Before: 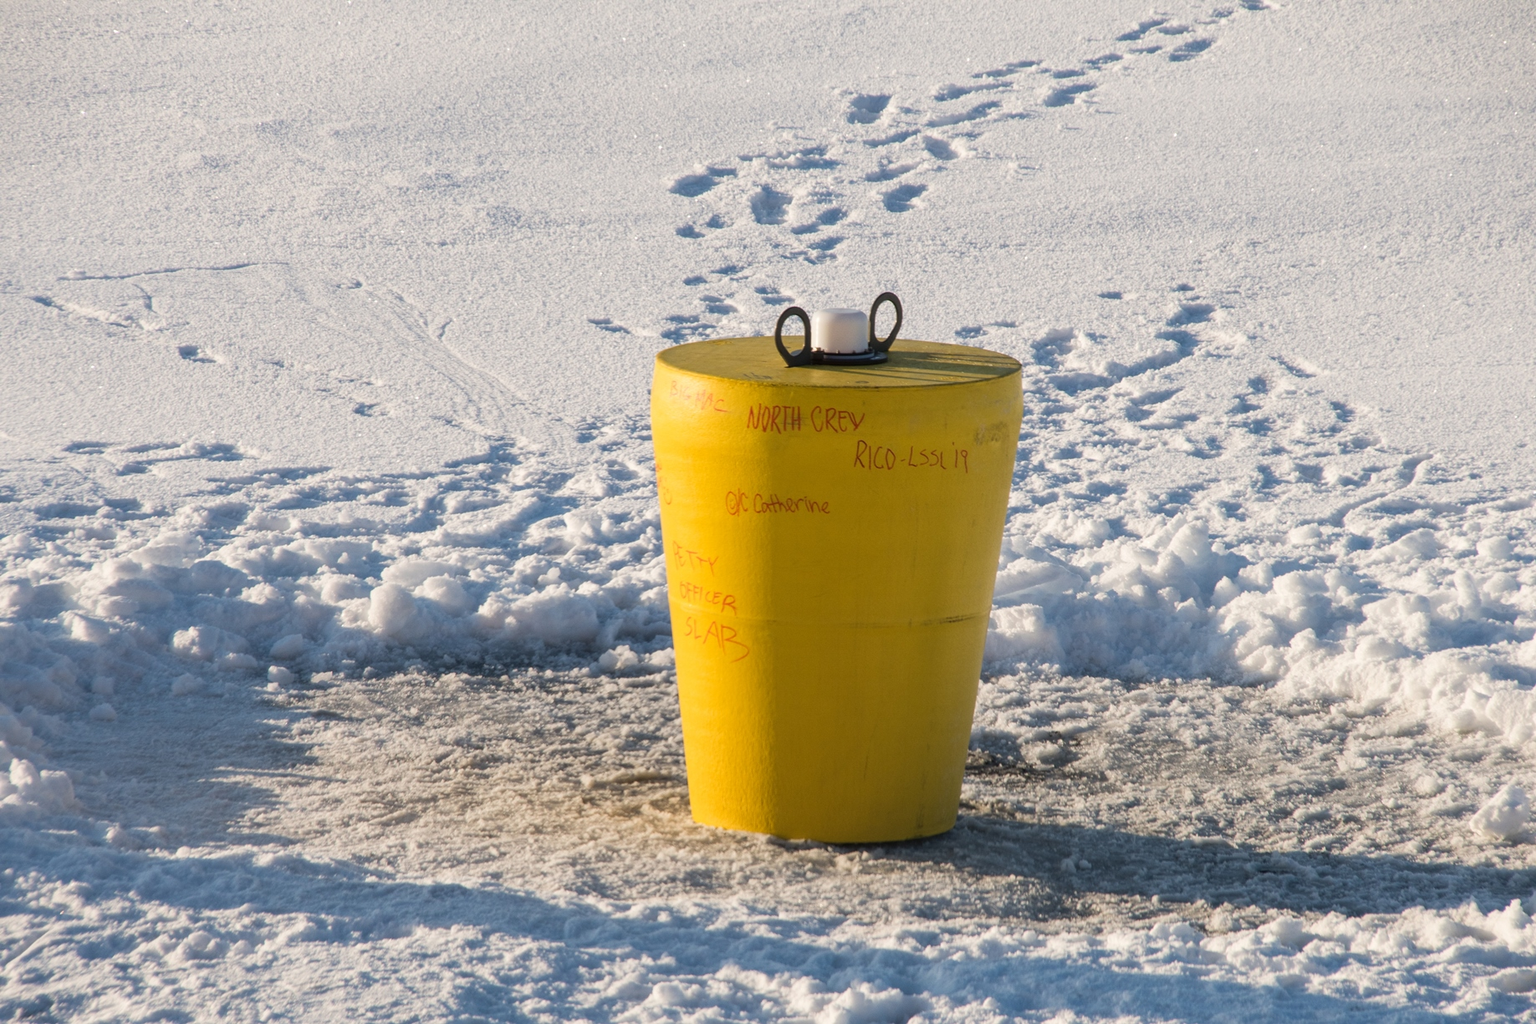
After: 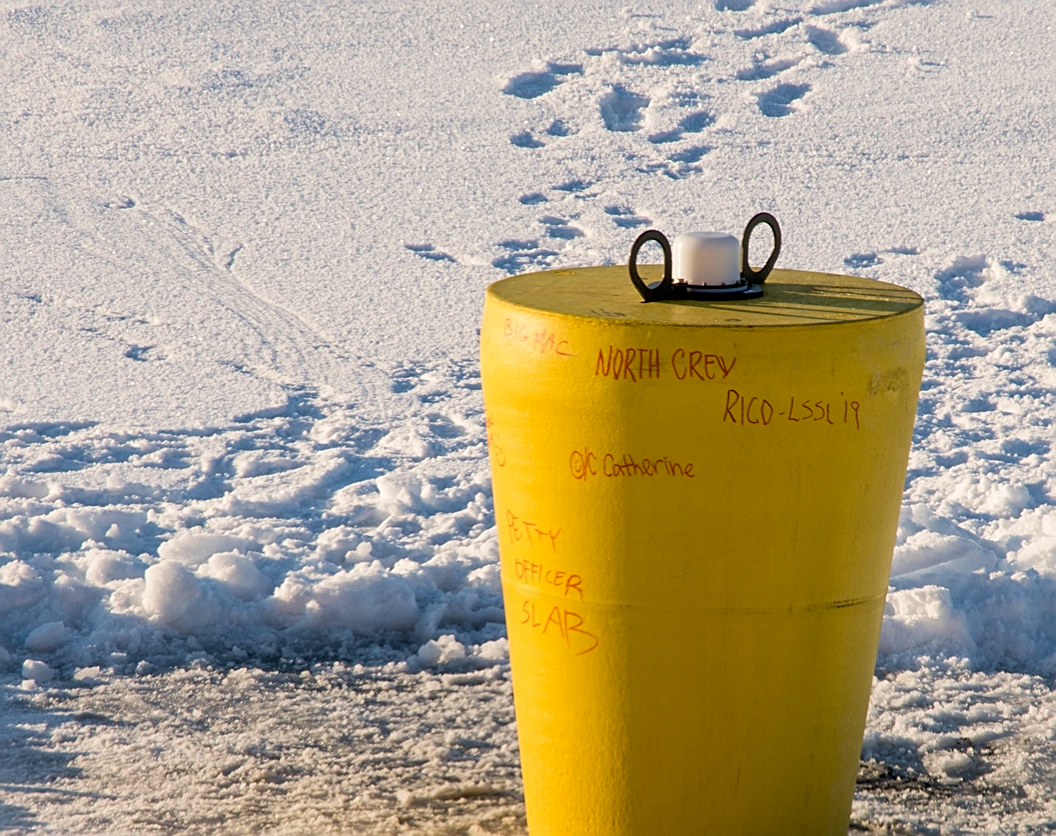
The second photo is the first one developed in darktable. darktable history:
exposure: black level correction 0.011, compensate exposure bias true, compensate highlight preservation false
sharpen: on, module defaults
crop: left 16.232%, top 11.205%, right 26.261%, bottom 20.515%
velvia: on, module defaults
